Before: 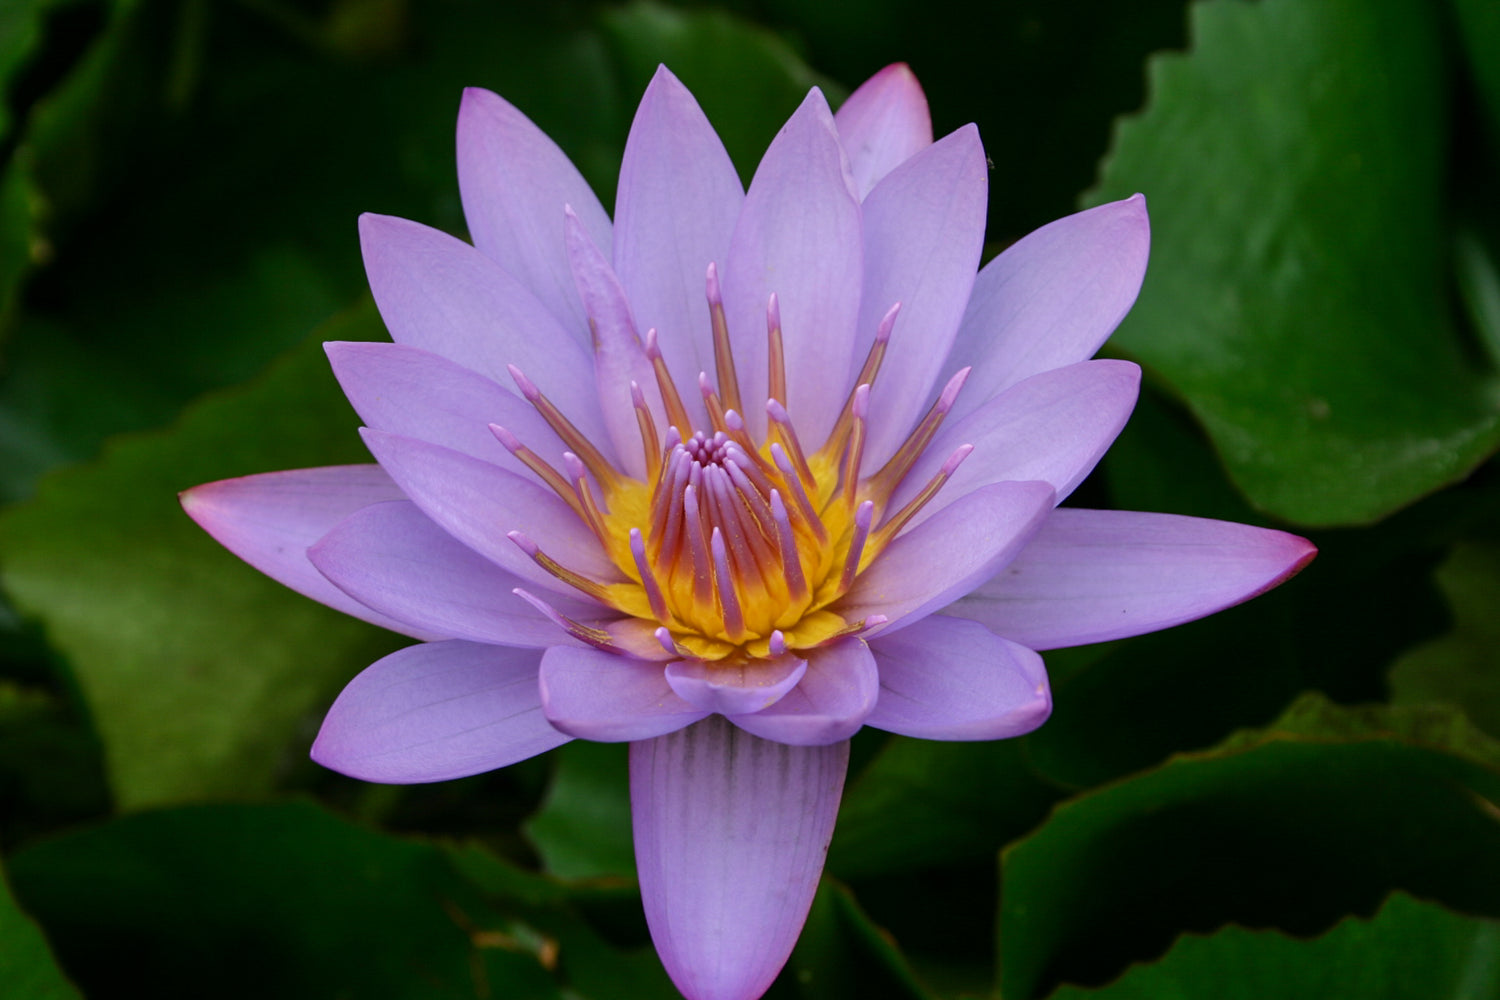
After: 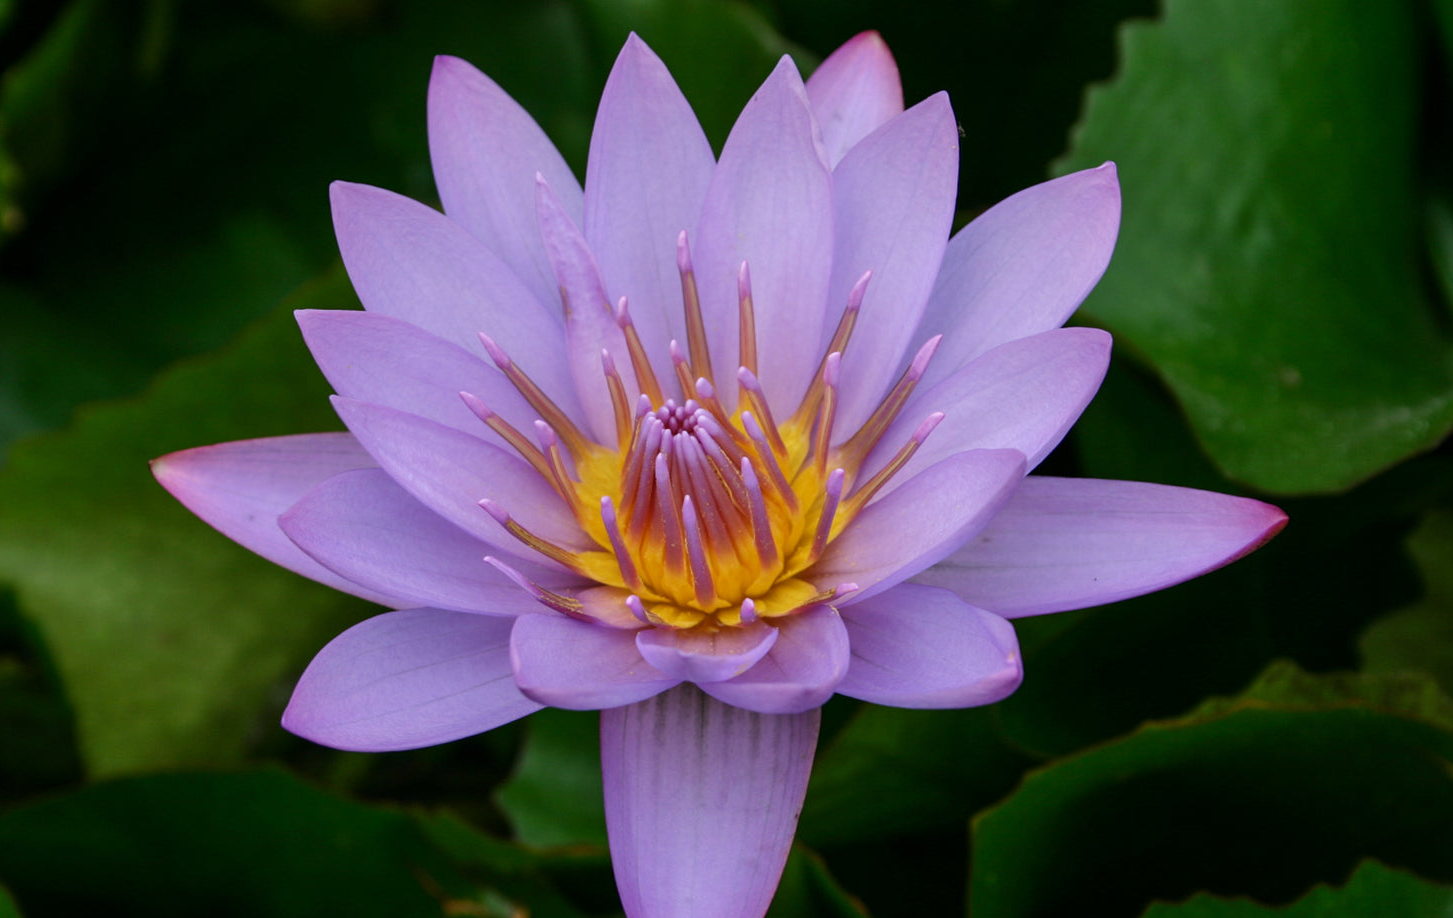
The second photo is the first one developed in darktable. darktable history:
crop: left 1.964%, top 3.251%, right 1.122%, bottom 4.933%
